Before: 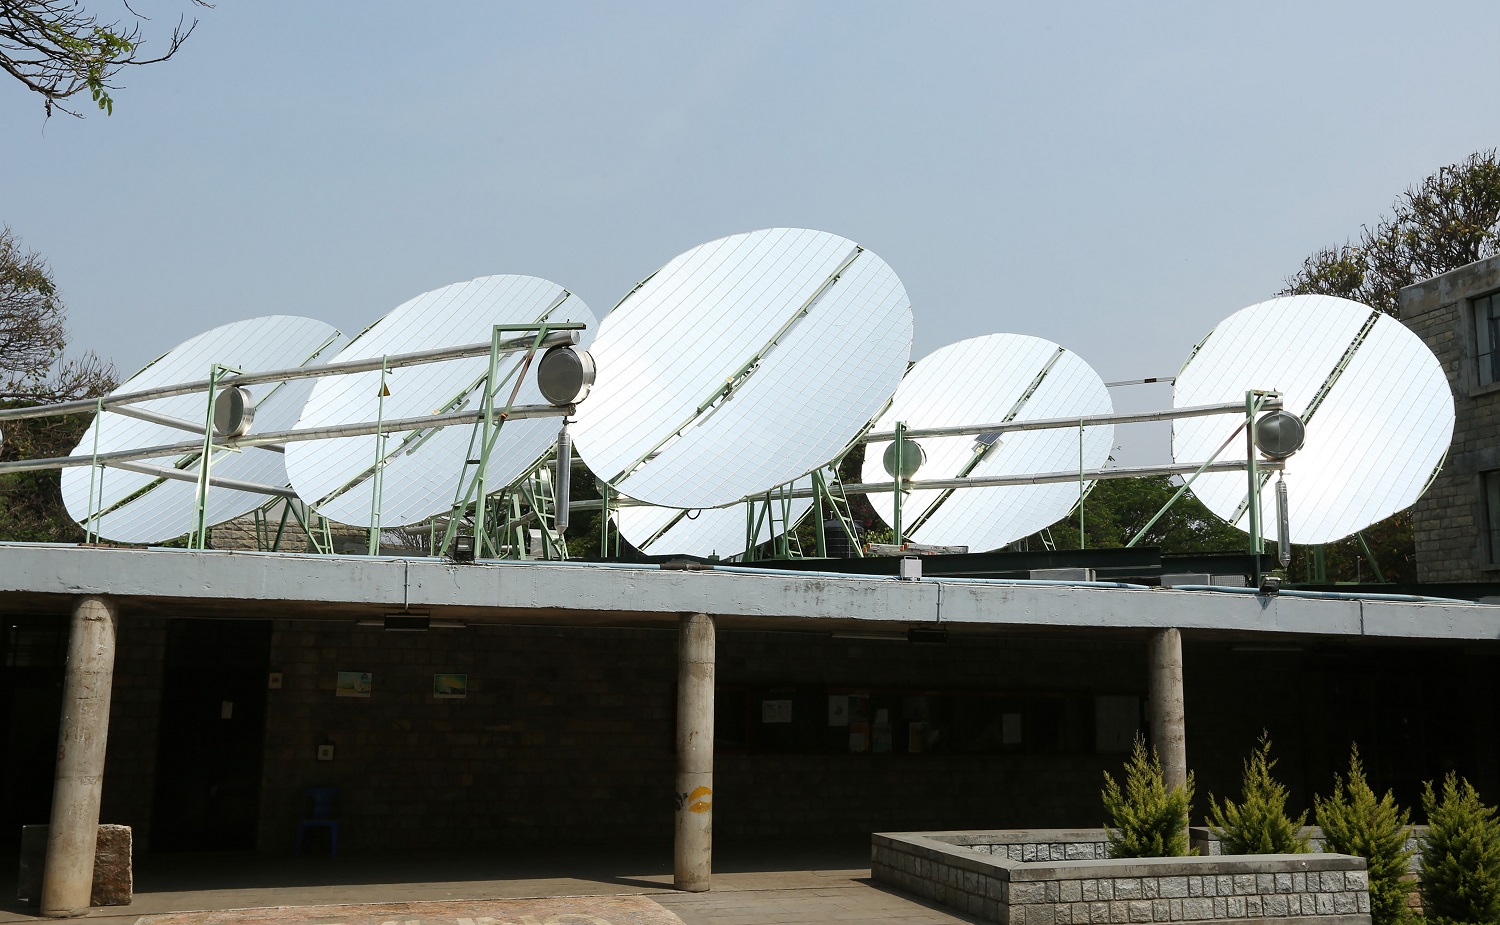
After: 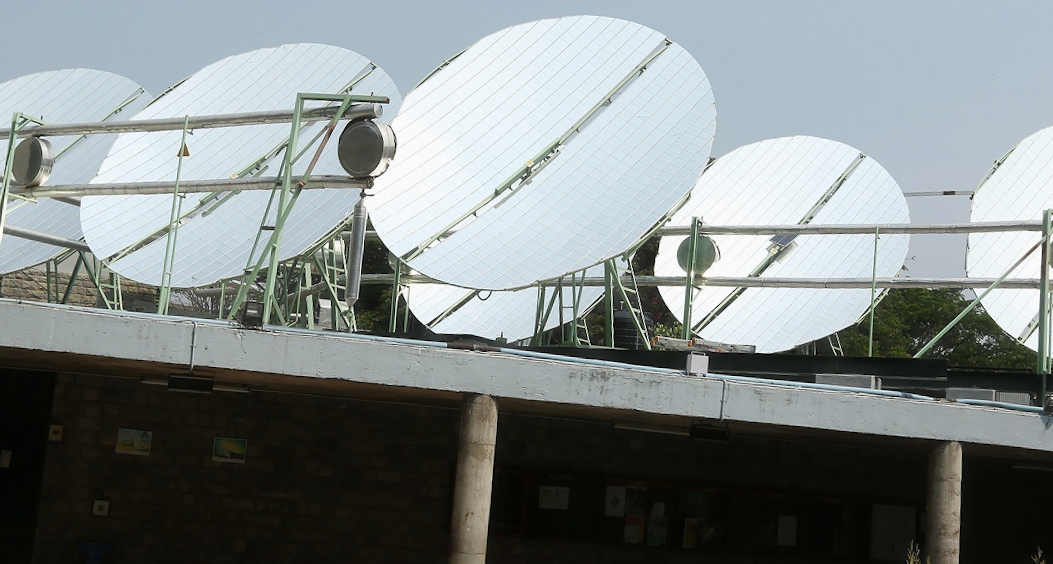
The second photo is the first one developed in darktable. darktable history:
crop and rotate: angle -3.9°, left 9.879%, top 20.433%, right 12.272%, bottom 11.903%
haze removal: strength -0.06, compatibility mode true, adaptive false
exposure: exposure -0.047 EV, compensate highlight preservation false
